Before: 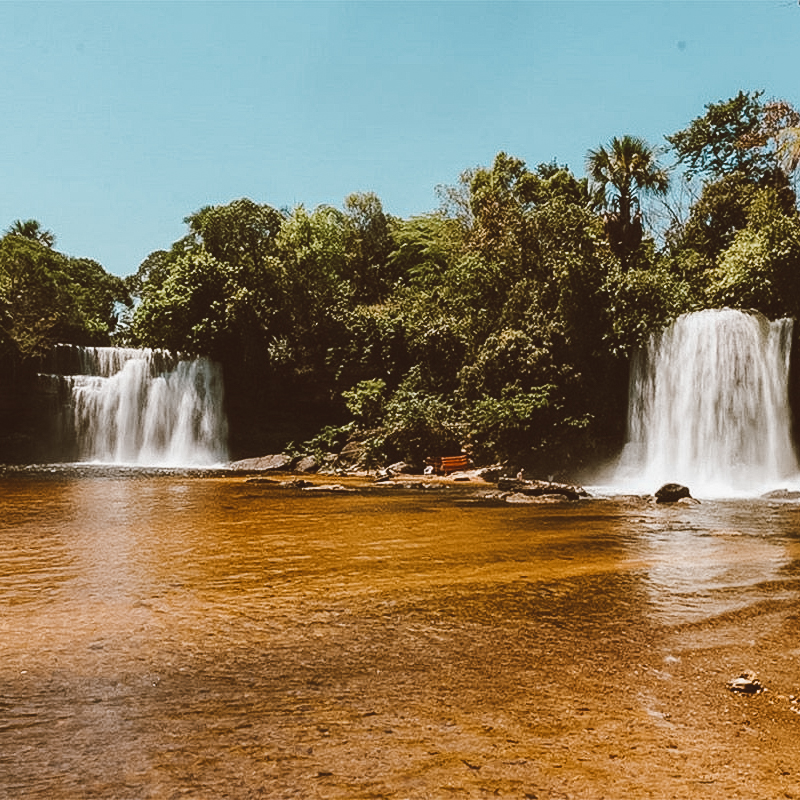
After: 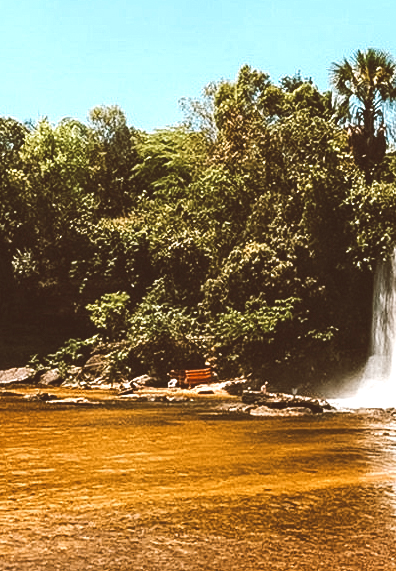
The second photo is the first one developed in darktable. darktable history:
exposure: exposure 0.766 EV, compensate highlight preservation false
crop: left 32.075%, top 10.976%, right 18.355%, bottom 17.596%
